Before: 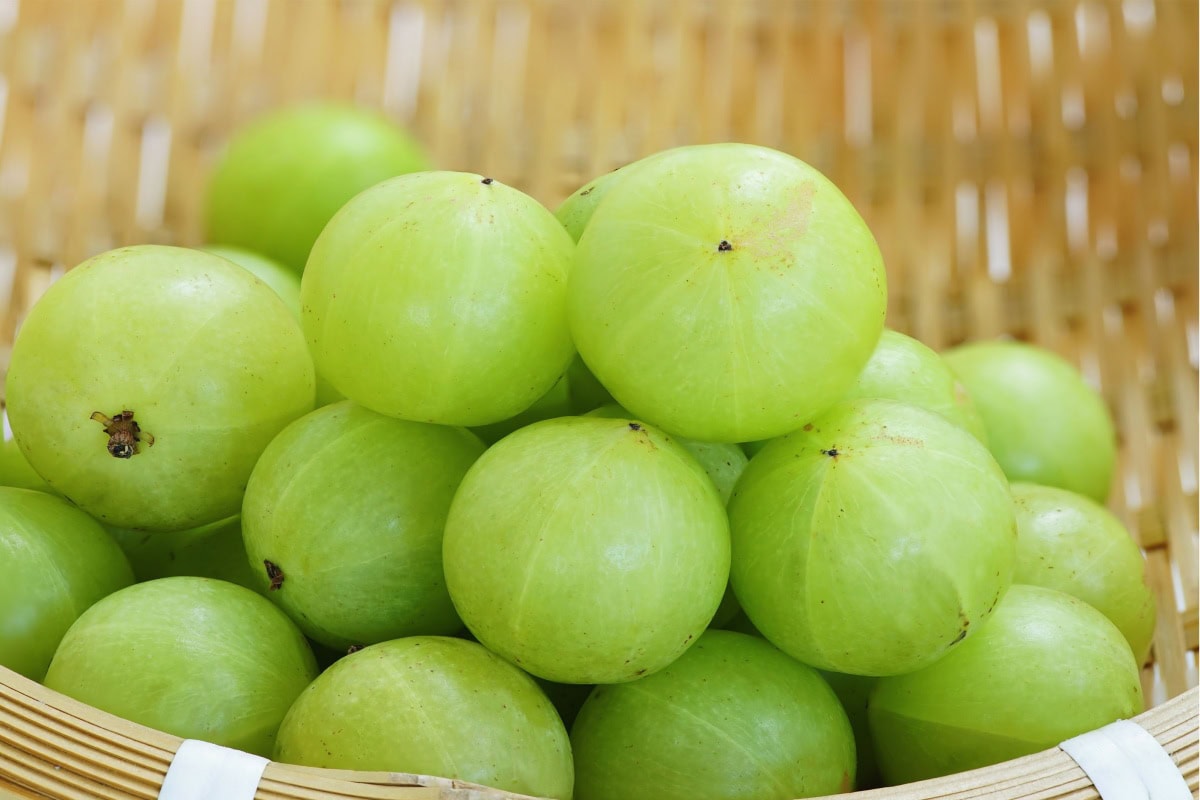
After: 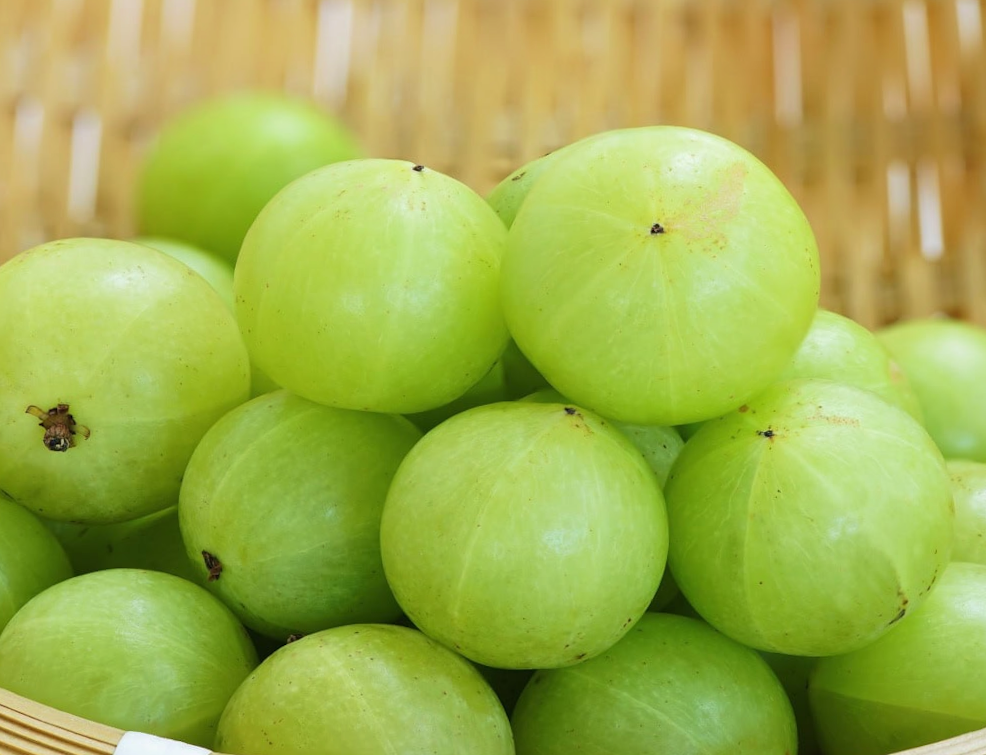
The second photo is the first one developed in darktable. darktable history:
crop and rotate: angle 1°, left 4.281%, top 0.642%, right 11.383%, bottom 2.486%
velvia: strength 17%
